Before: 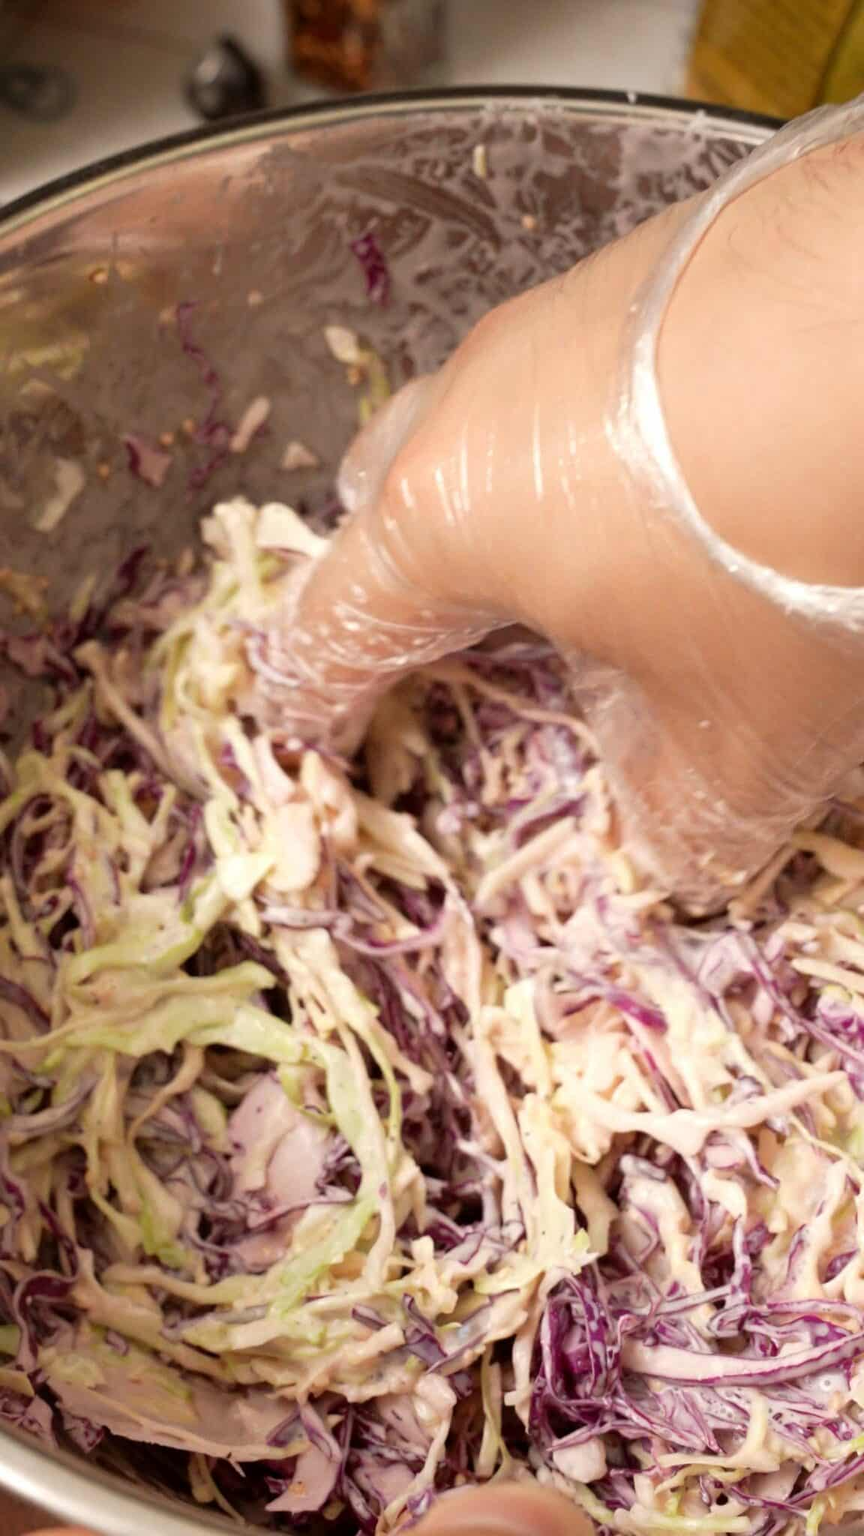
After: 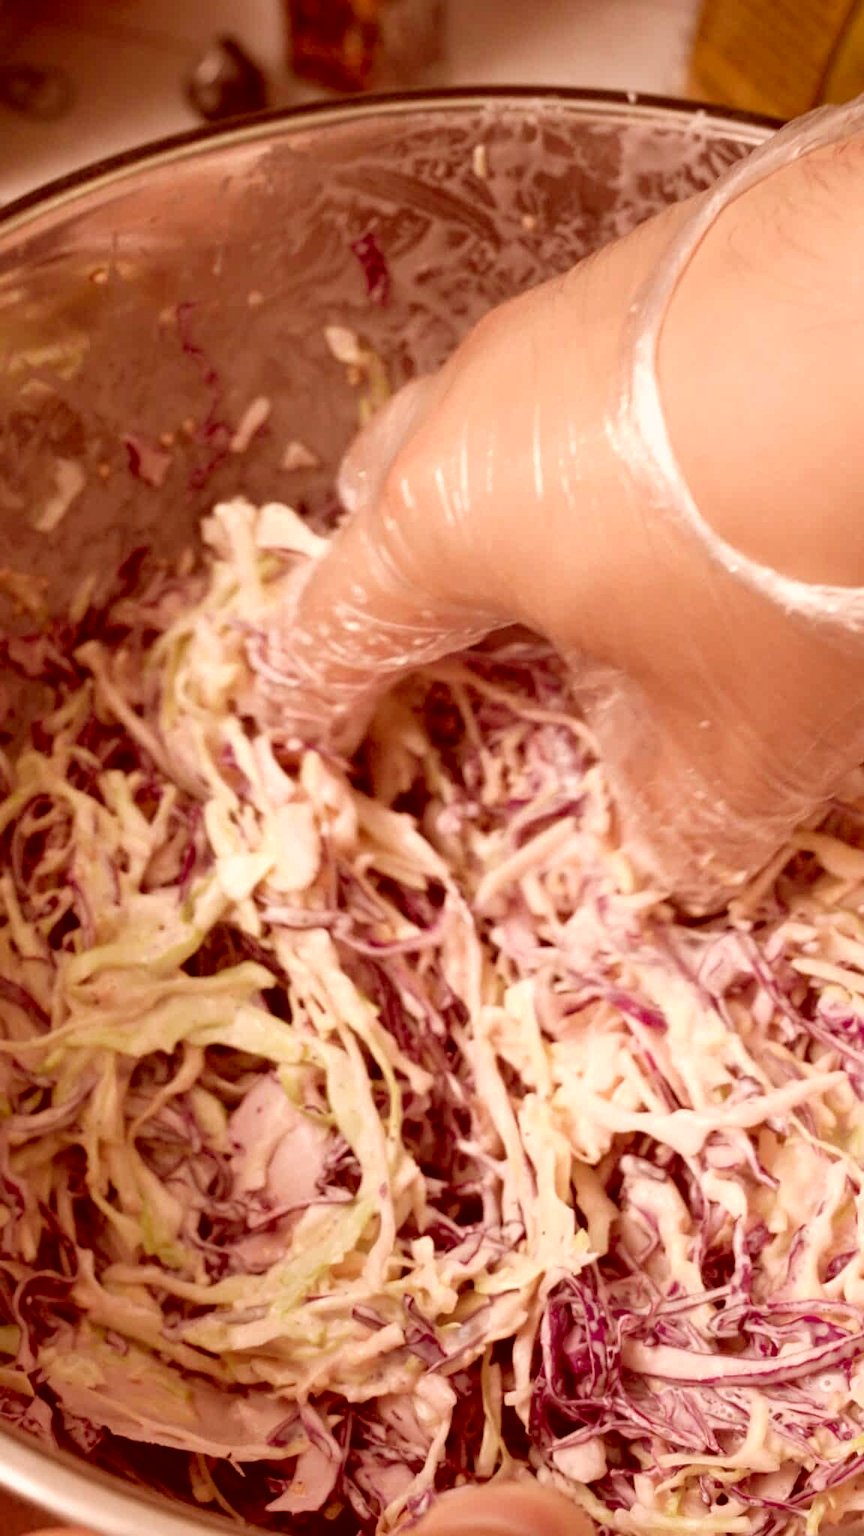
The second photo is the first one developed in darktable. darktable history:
color correction: highlights a* 9.31, highlights b* 8.94, shadows a* 39.93, shadows b* 39.67, saturation 0.778
